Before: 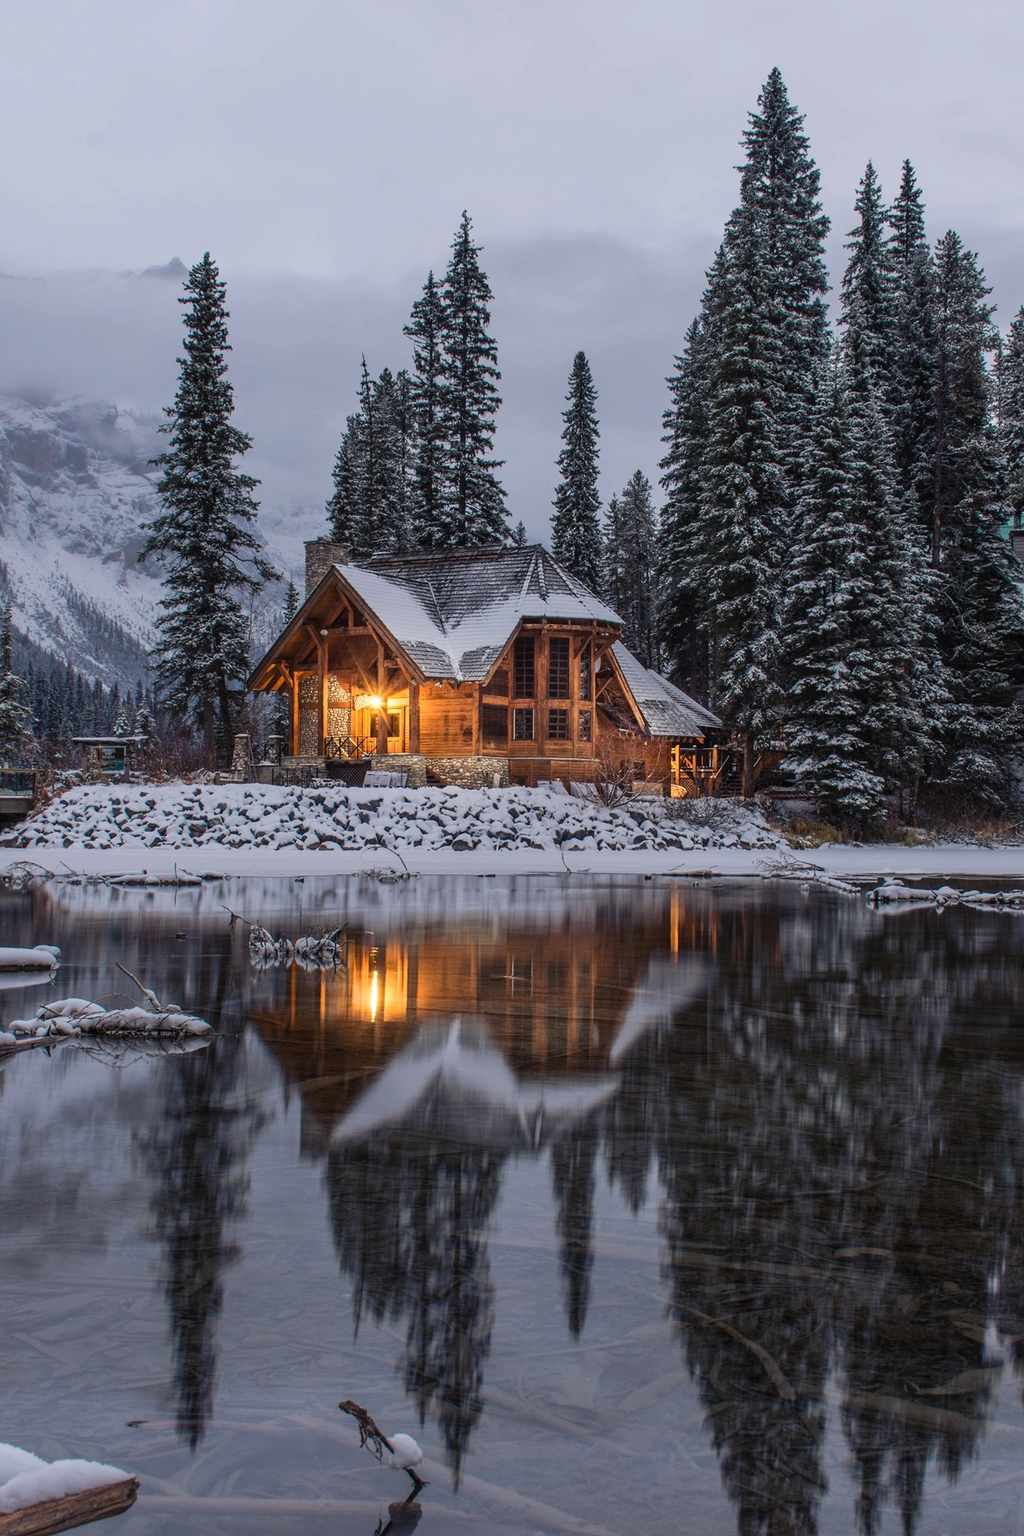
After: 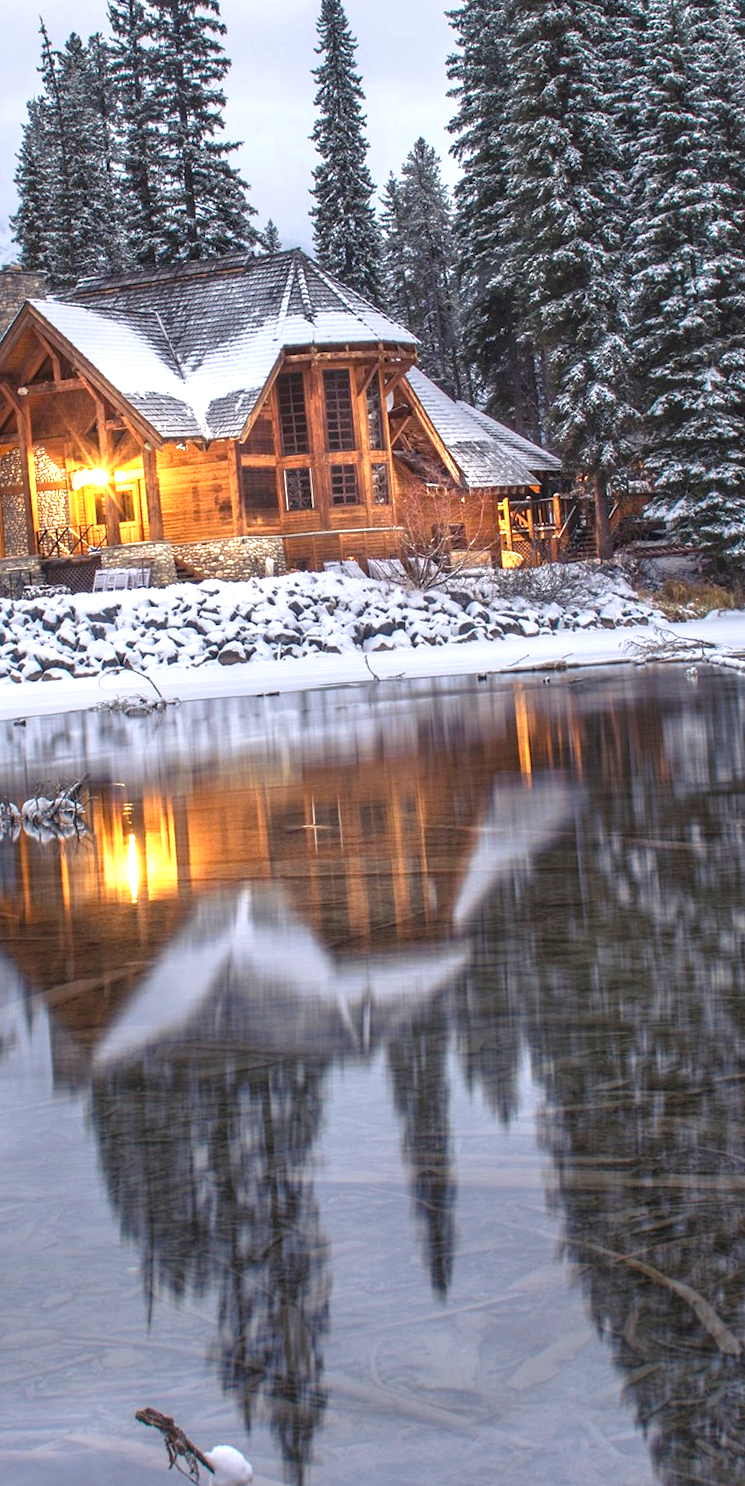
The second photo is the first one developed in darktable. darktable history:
crop: left 31.379%, top 24.658%, right 20.326%, bottom 6.628%
rotate and perspective: rotation -5.2°, automatic cropping off
exposure: black level correction 0, exposure 1.55 EV, compensate exposure bias true, compensate highlight preservation false
tone equalizer: -8 EV 0.25 EV, -7 EV 0.417 EV, -6 EV 0.417 EV, -5 EV 0.25 EV, -3 EV -0.25 EV, -2 EV -0.417 EV, -1 EV -0.417 EV, +0 EV -0.25 EV, edges refinement/feathering 500, mask exposure compensation -1.57 EV, preserve details guided filter
